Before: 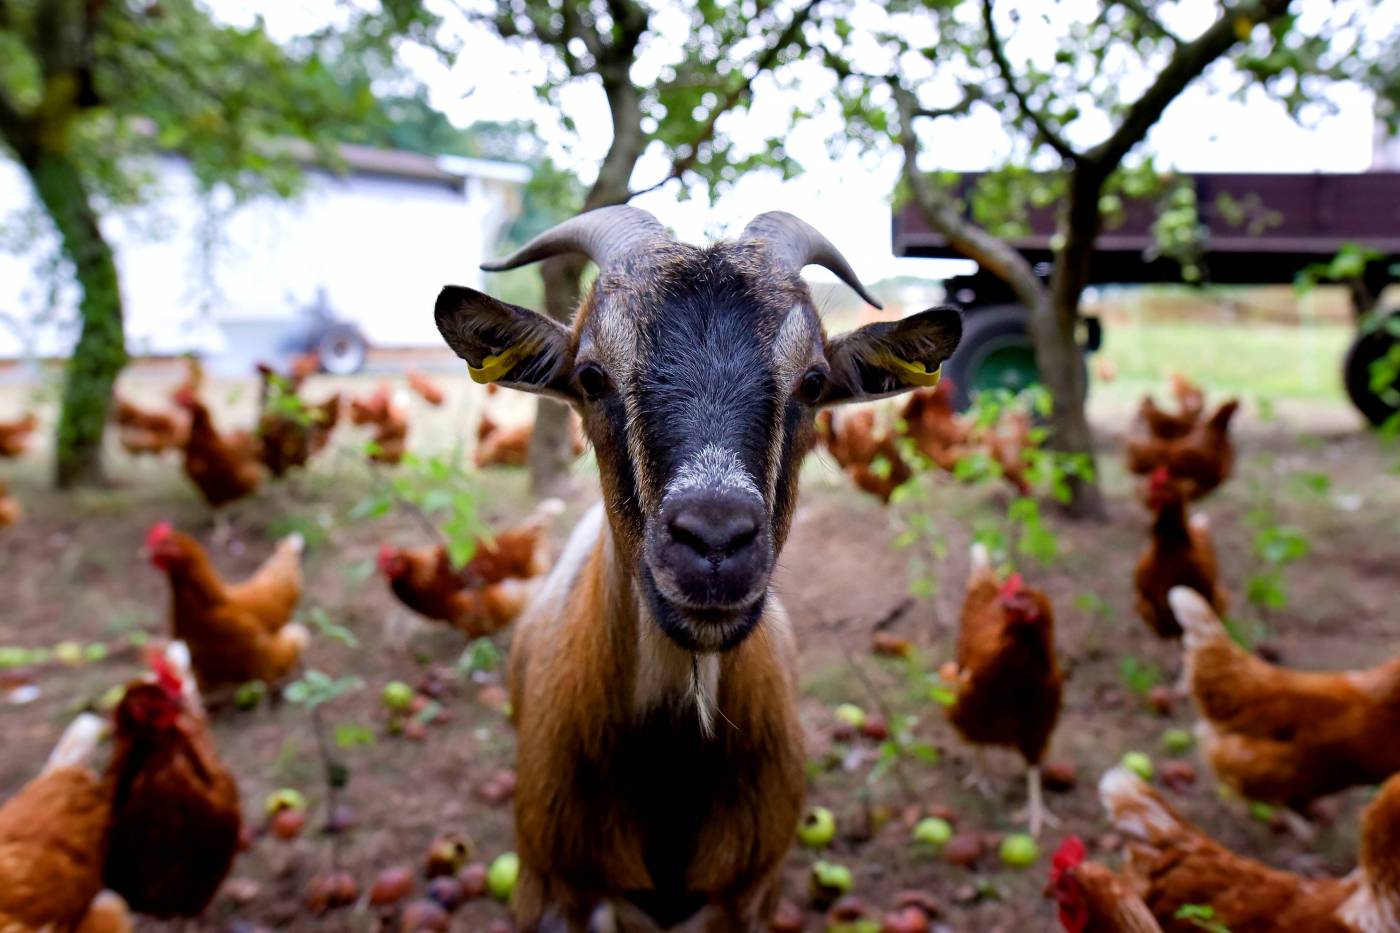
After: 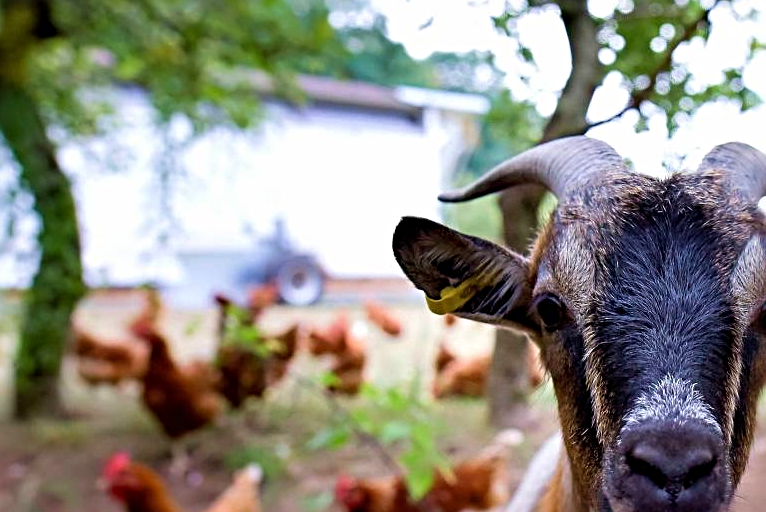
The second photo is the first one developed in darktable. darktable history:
velvia: on, module defaults
crop and rotate: left 3.047%, top 7.509%, right 42.236%, bottom 37.598%
sharpen: radius 4
